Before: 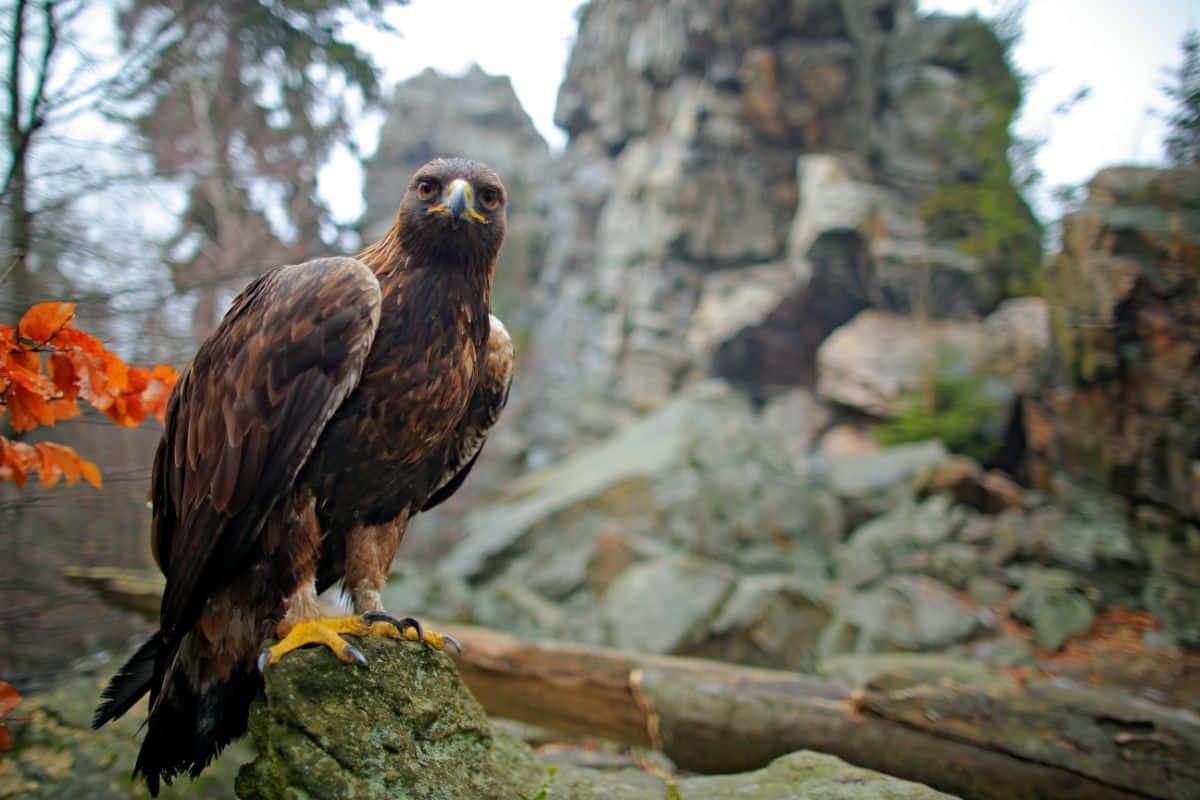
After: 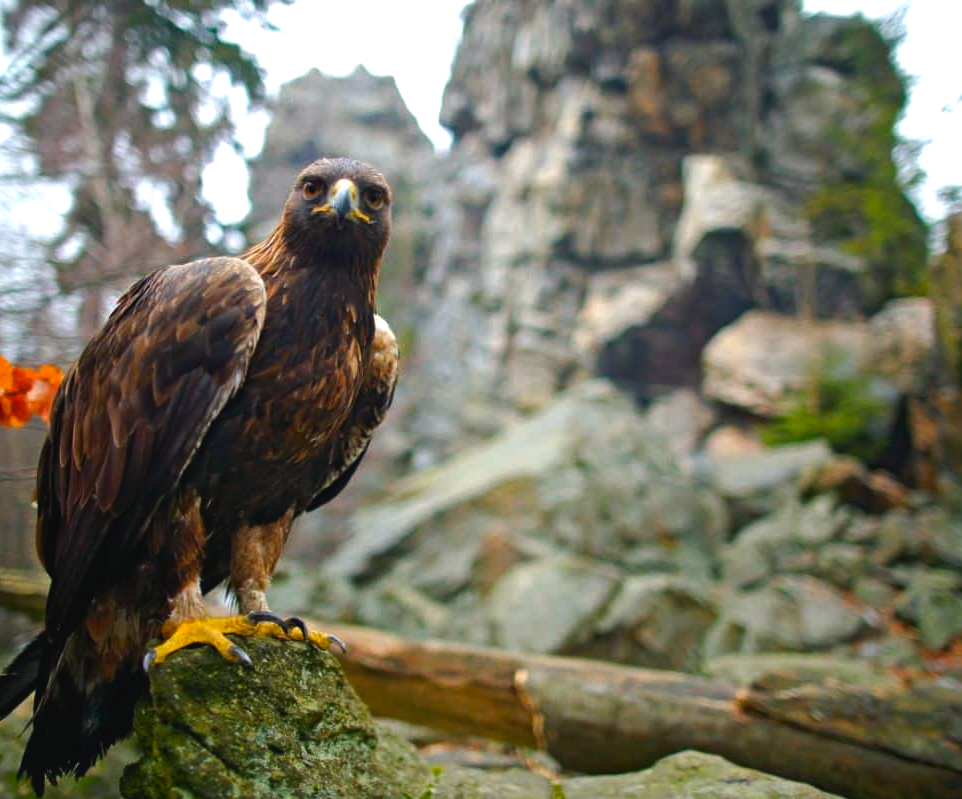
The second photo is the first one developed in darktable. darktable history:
color balance rgb: shadows lift › chroma 1%, shadows lift › hue 217.2°, power › hue 310.8°, highlights gain › chroma 1%, highlights gain › hue 54°, global offset › luminance 0.5%, global offset › hue 171.6°, perceptual saturation grading › global saturation 14.09%, perceptual saturation grading › highlights -25%, perceptual saturation grading › shadows 30%, perceptual brilliance grading › highlights 13.42%, perceptual brilliance grading › mid-tones 8.05%, perceptual brilliance grading › shadows -17.45%, global vibrance 25%
base curve: curves: ch0 [(0, 0) (0.472, 0.455) (1, 1)], preserve colors none
crop and rotate: left 9.597%, right 10.195%
